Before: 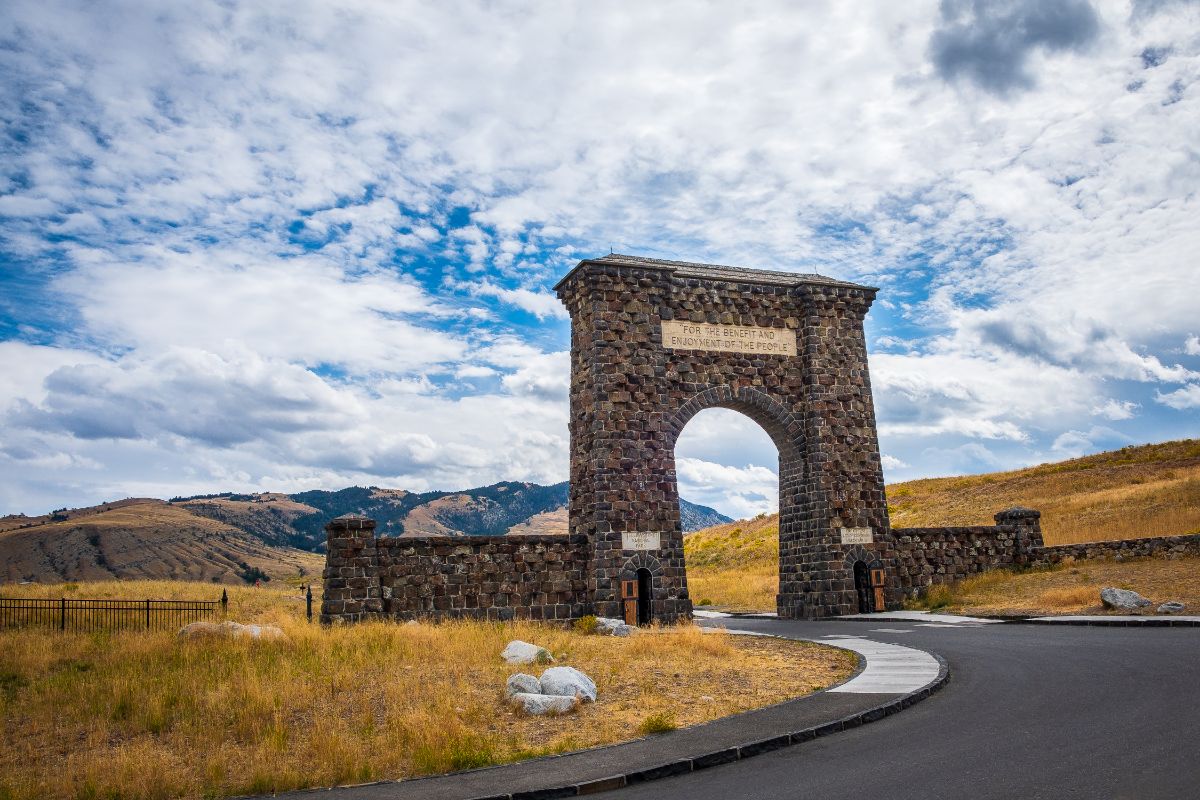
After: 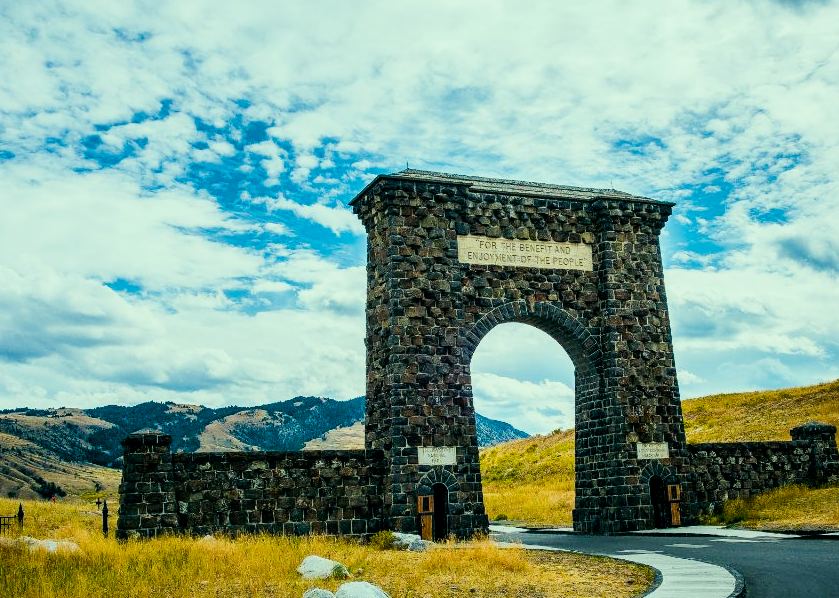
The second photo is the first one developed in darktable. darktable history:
crop and rotate: left 17.046%, top 10.659%, right 12.989%, bottom 14.553%
color balance rgb: shadows lift › luminance -7.7%, shadows lift › chroma 2.13%, shadows lift › hue 165.27°, power › luminance -7.77%, power › chroma 1.1%, power › hue 215.88°, highlights gain › luminance 15.15%, highlights gain › chroma 7%, highlights gain › hue 125.57°, global offset › luminance -0.33%, global offset › chroma 0.11%, global offset › hue 165.27°, perceptual saturation grading › global saturation 24.42%, perceptual saturation grading › highlights -24.42%, perceptual saturation grading › mid-tones 24.42%, perceptual saturation grading › shadows 40%, perceptual brilliance grading › global brilliance -5%, perceptual brilliance grading › highlights 24.42%, perceptual brilliance grading › mid-tones 7%, perceptual brilliance grading › shadows -5%
filmic rgb: black relative exposure -7.65 EV, white relative exposure 4.56 EV, hardness 3.61
